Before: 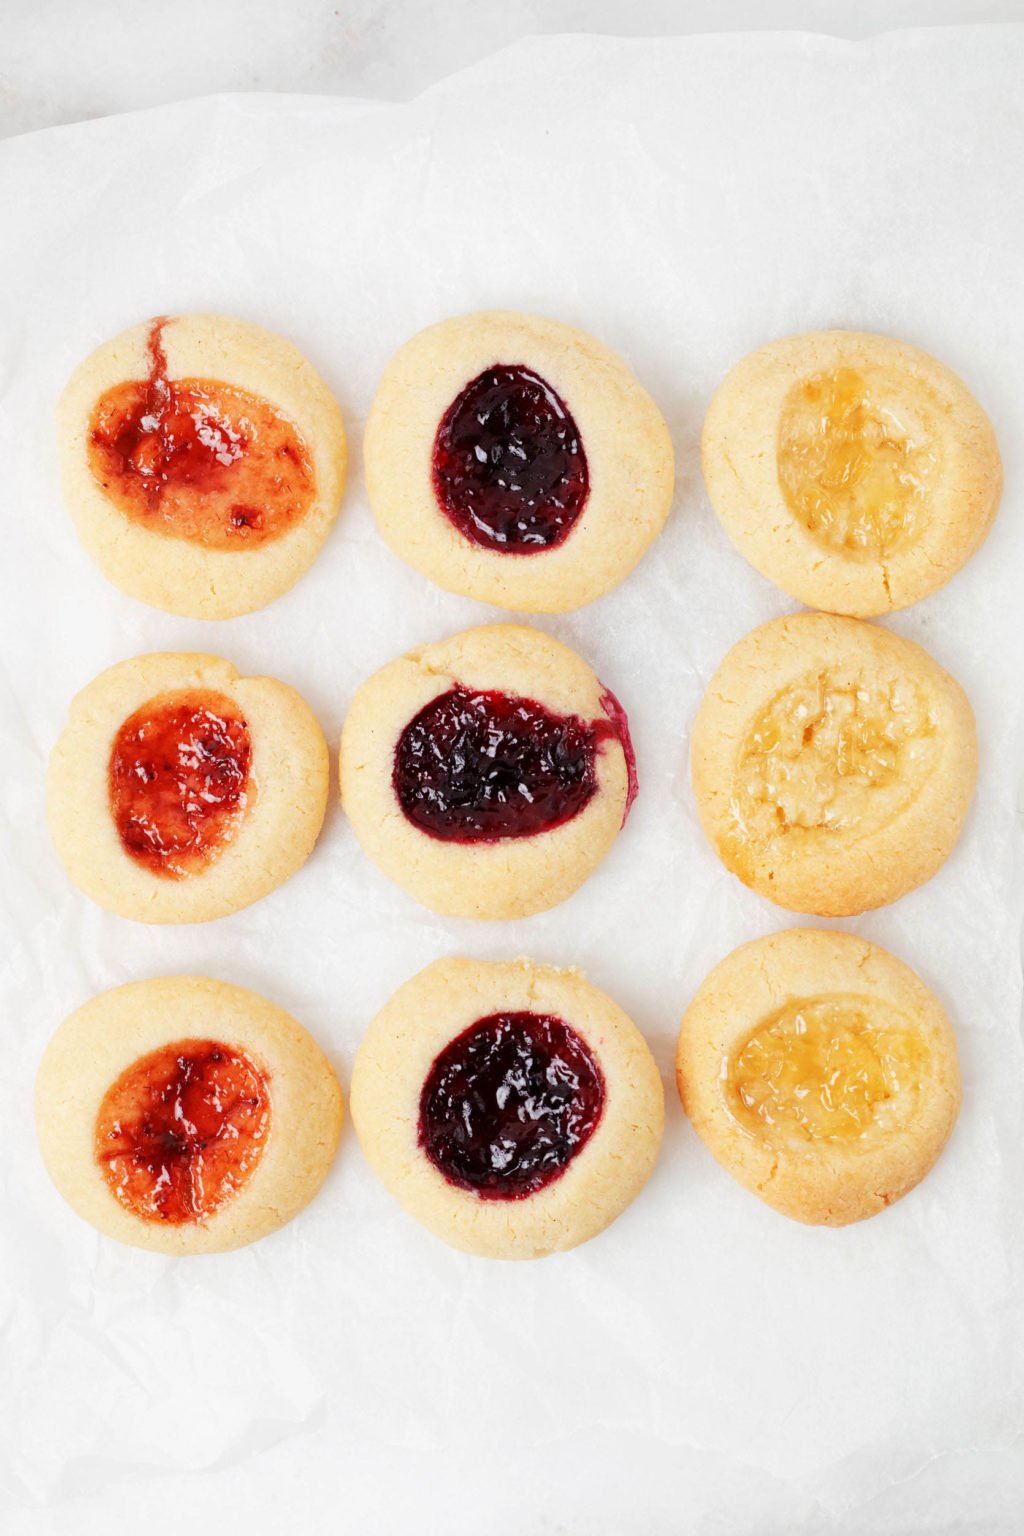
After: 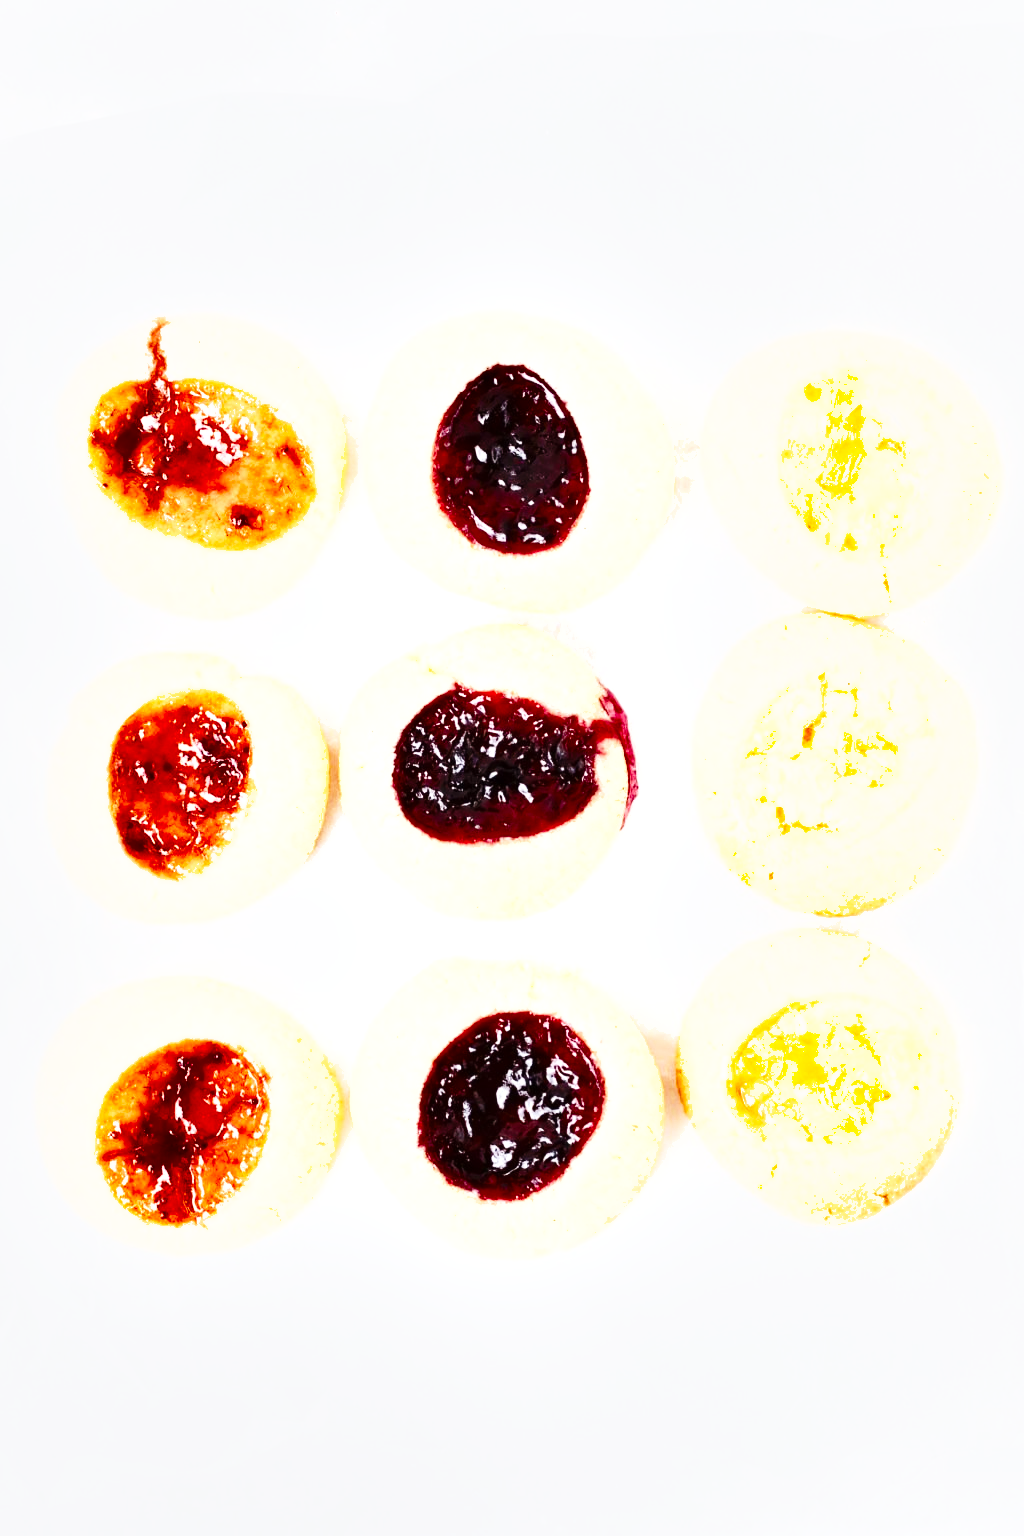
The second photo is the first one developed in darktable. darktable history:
shadows and highlights: soften with gaussian
exposure: exposure 1.056 EV, compensate exposure bias true, compensate highlight preservation false
color correction: highlights a* 0.073, highlights b* -0.888
base curve: curves: ch0 [(0, 0) (0.036, 0.025) (0.121, 0.166) (0.206, 0.329) (0.605, 0.79) (1, 1)], preserve colors none
